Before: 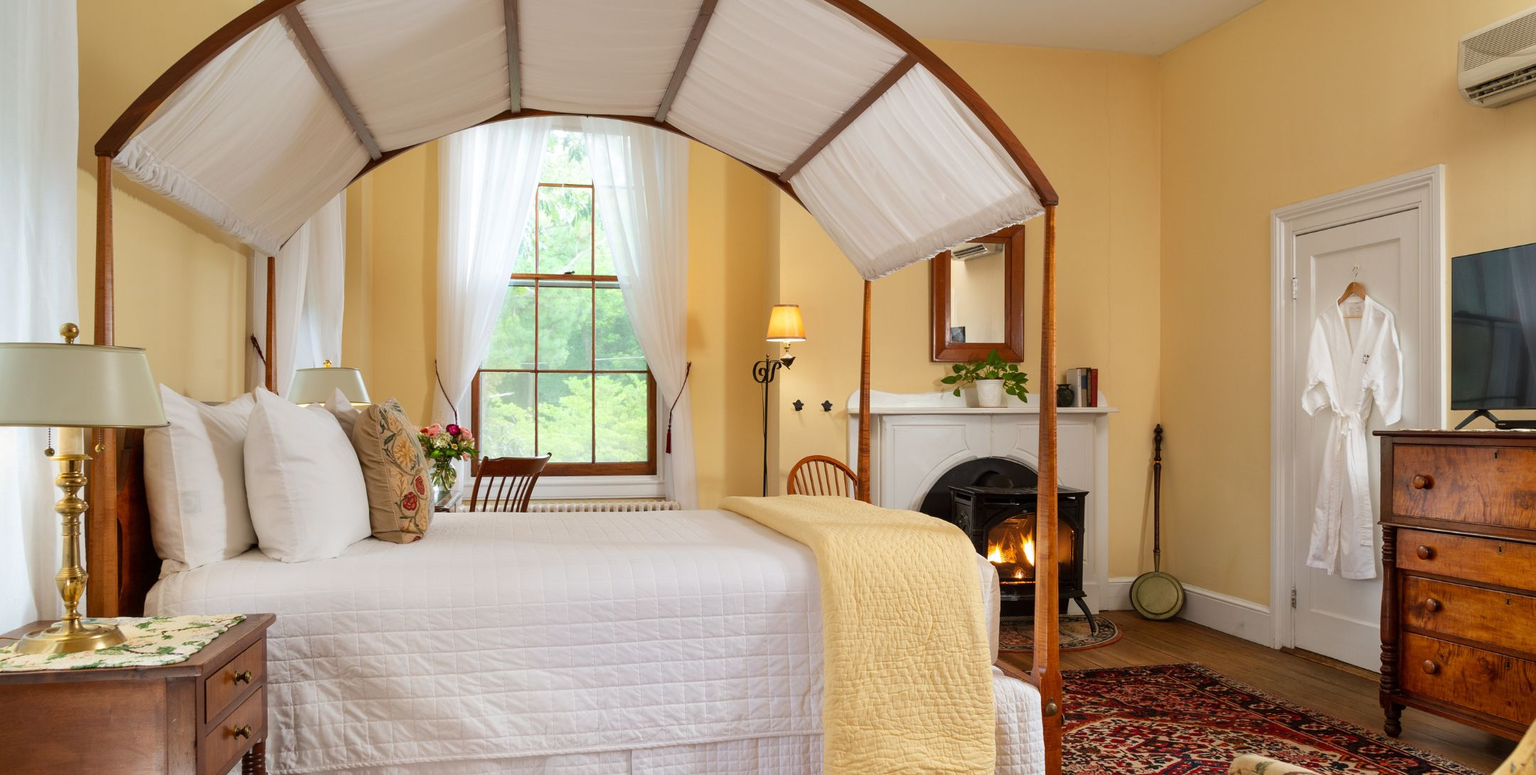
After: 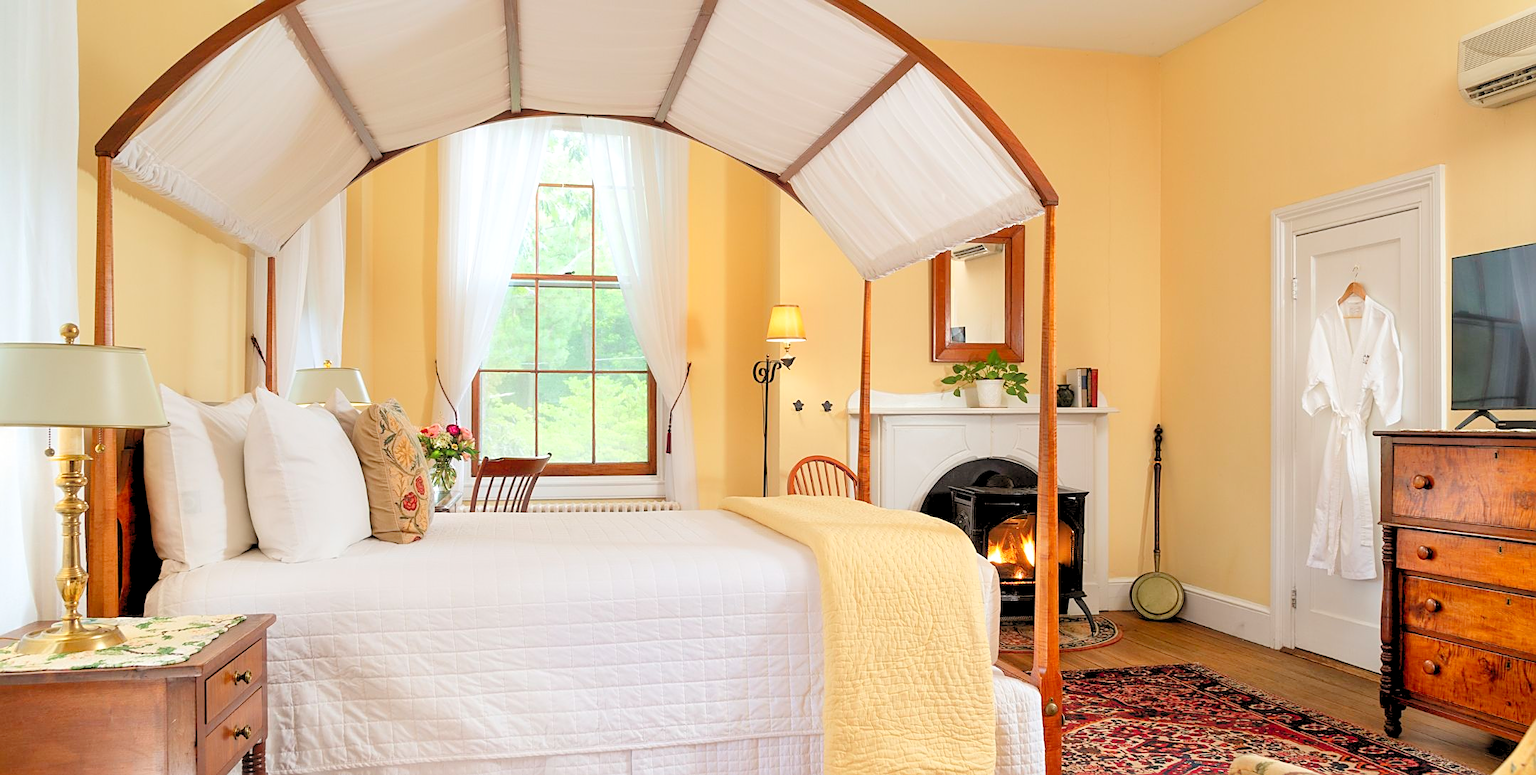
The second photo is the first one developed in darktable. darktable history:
sharpen: on, module defaults
haze removal: strength -0.061, compatibility mode true, adaptive false
exposure: compensate exposure bias true, compensate highlight preservation false
levels: levels [0.072, 0.414, 0.976]
